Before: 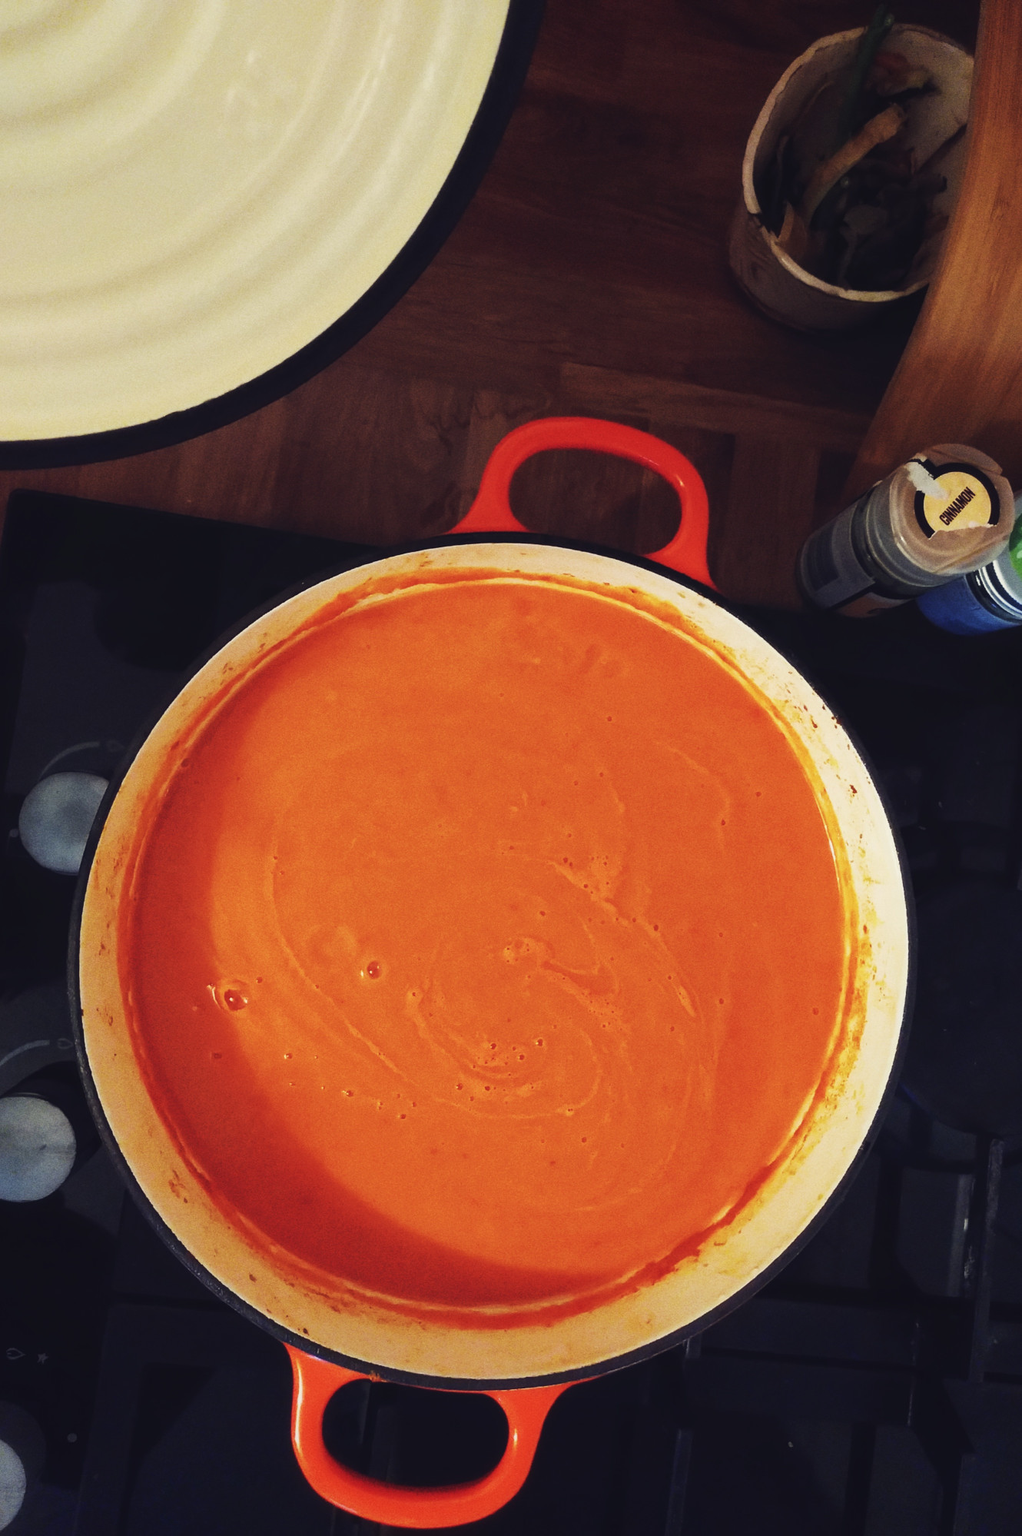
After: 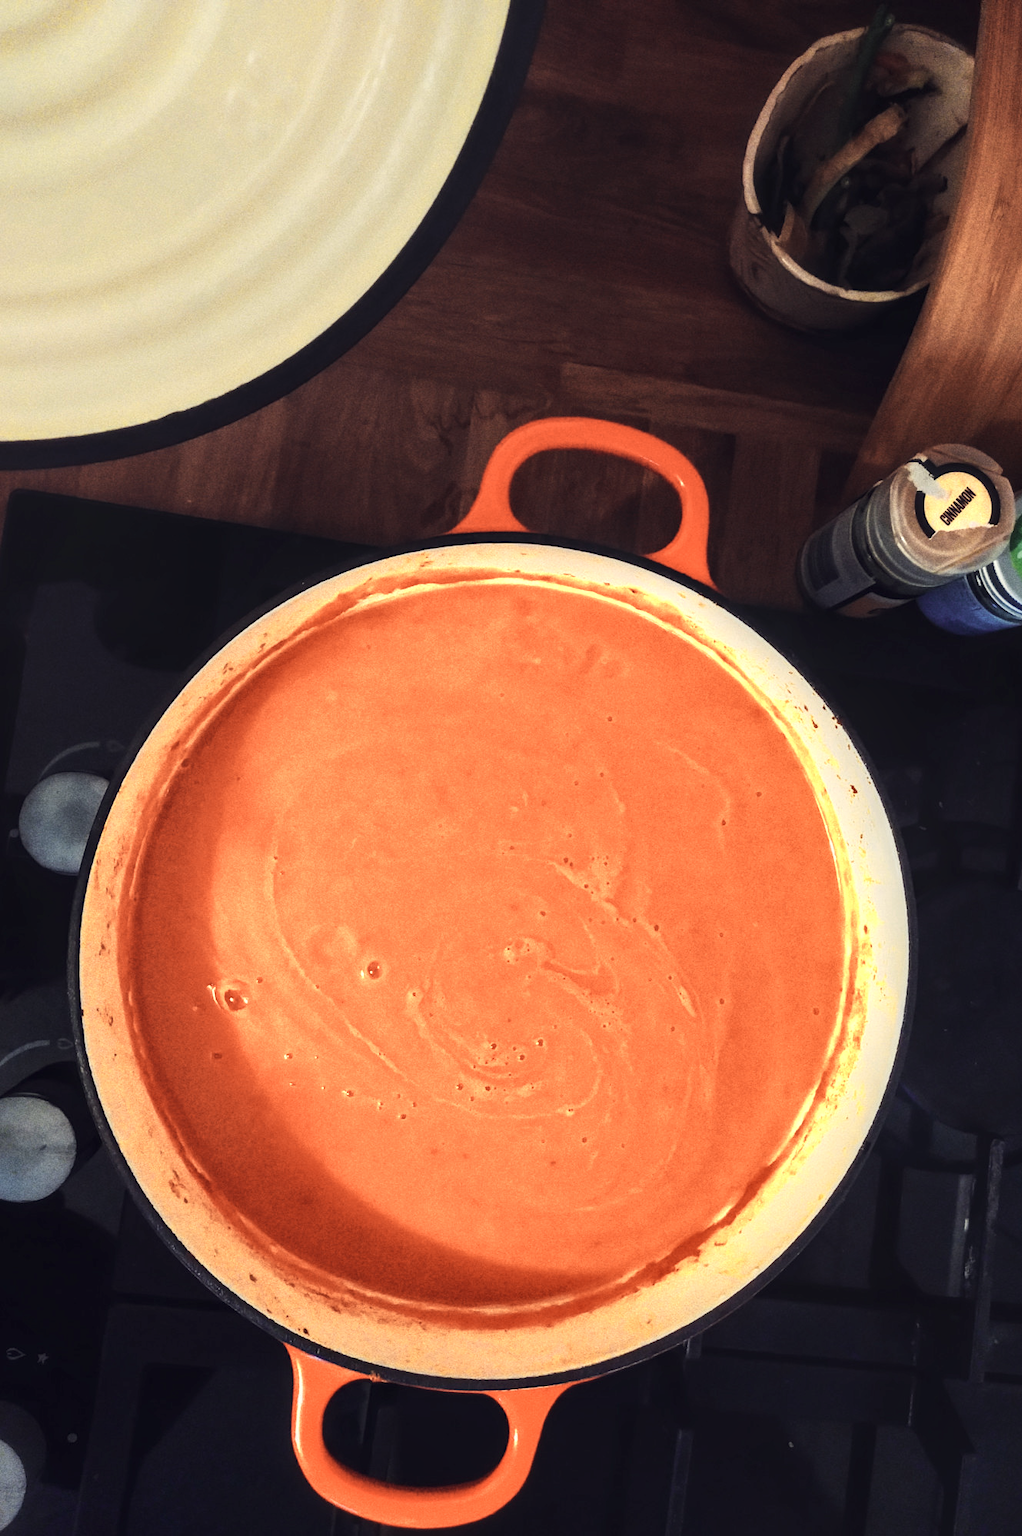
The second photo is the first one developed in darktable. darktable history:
color zones: curves: ch0 [(0.018, 0.548) (0.224, 0.64) (0.425, 0.447) (0.675, 0.575) (0.732, 0.579)]; ch1 [(0.066, 0.487) (0.25, 0.5) (0.404, 0.43) (0.75, 0.421) (0.956, 0.421)]; ch2 [(0.044, 0.561) (0.215, 0.465) (0.399, 0.544) (0.465, 0.548) (0.614, 0.447) (0.724, 0.43) (0.882, 0.623) (0.956, 0.632)]
local contrast: highlights 35%, detail 135%
